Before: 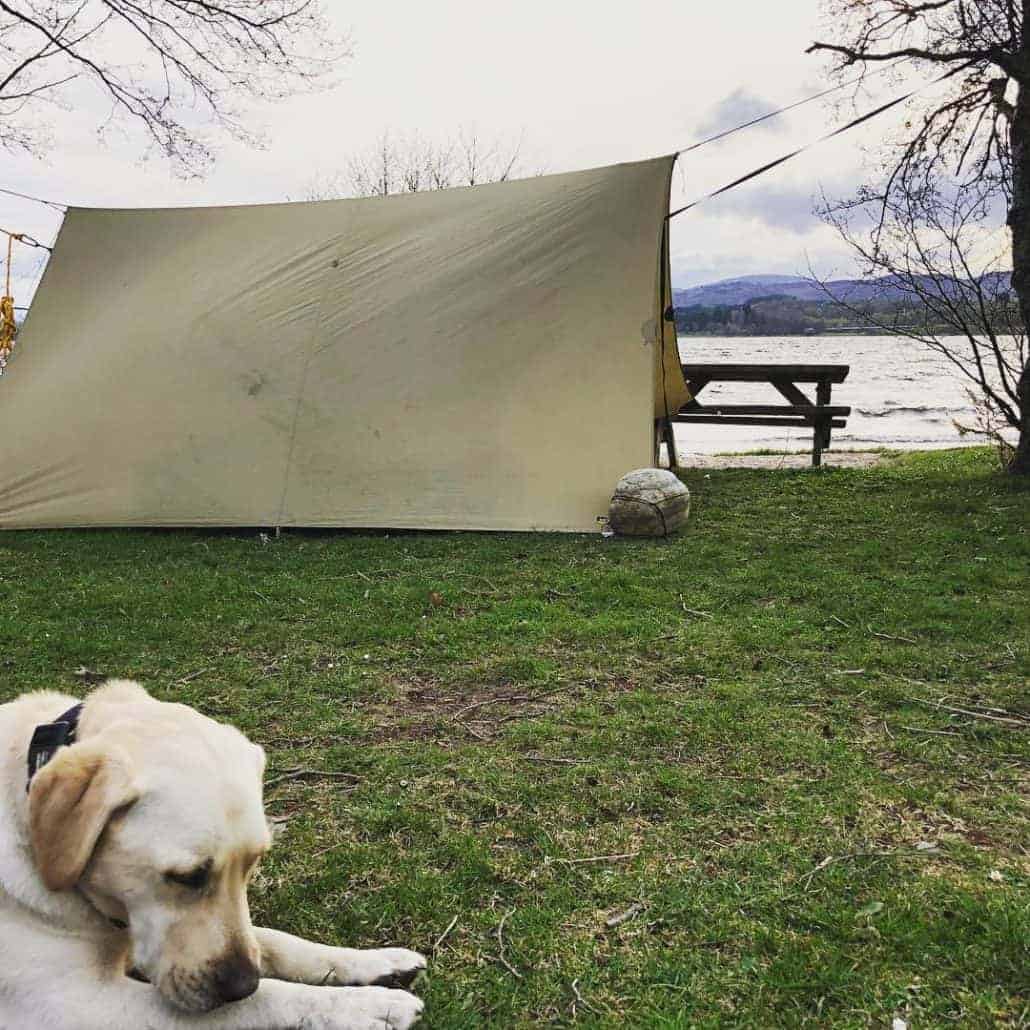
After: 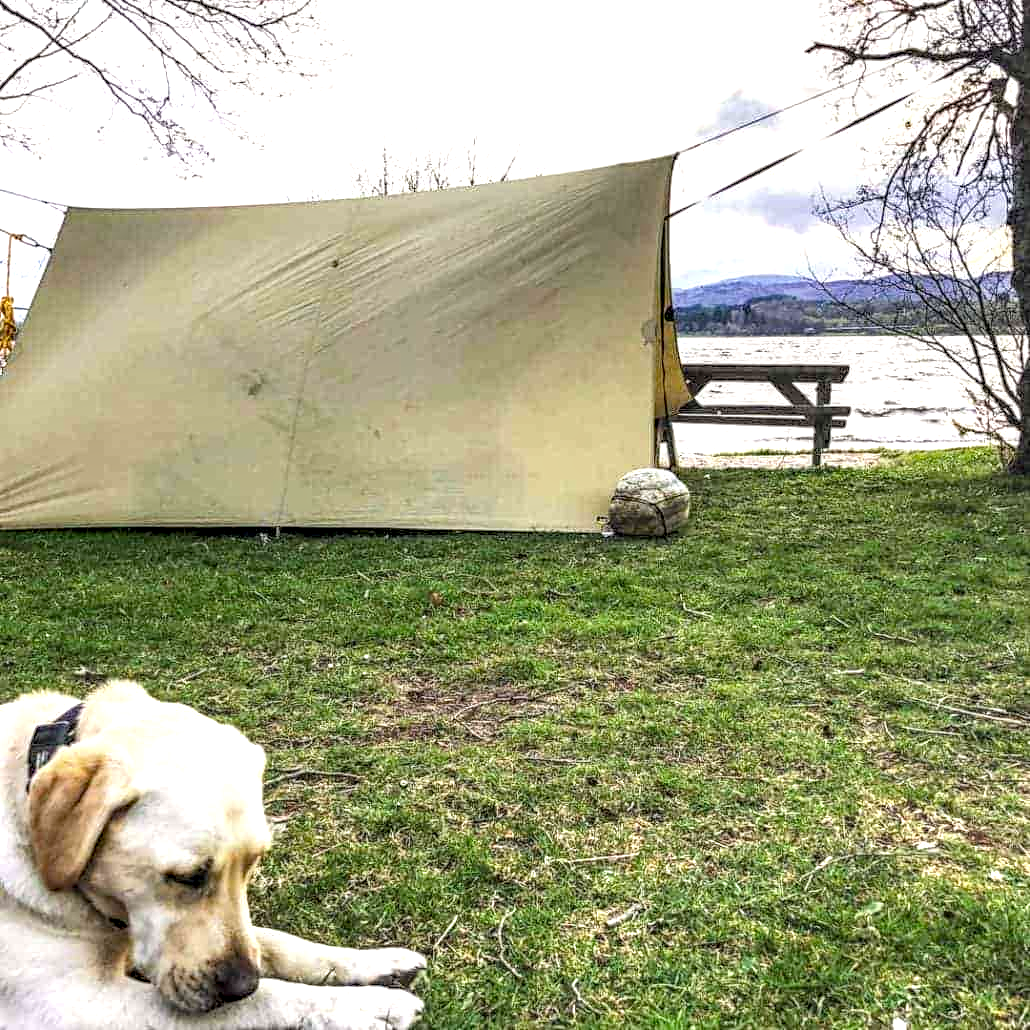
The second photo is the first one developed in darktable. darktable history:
haze removal: compatibility mode true, adaptive false
color balance: output saturation 110%
exposure: exposure 0.559 EV, compensate highlight preservation false
local contrast: highlights 12%, shadows 38%, detail 183%, midtone range 0.471
contrast brightness saturation: brightness 0.15
